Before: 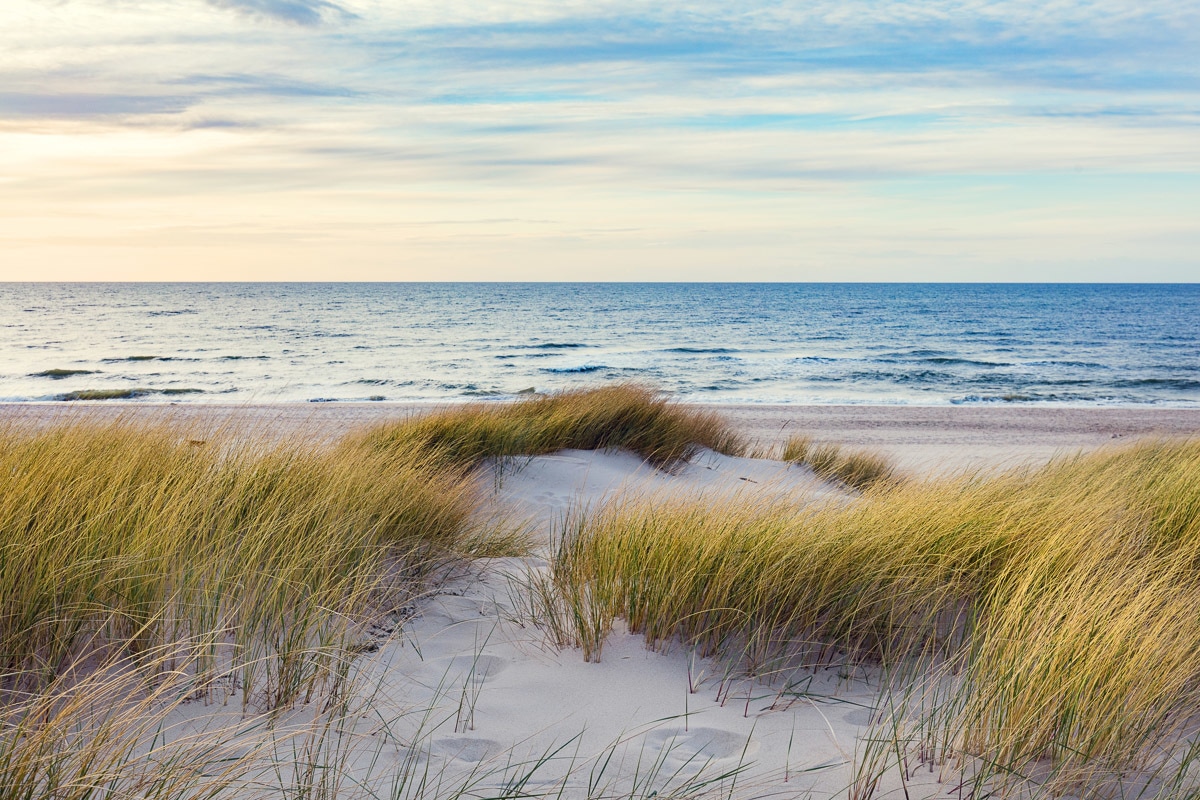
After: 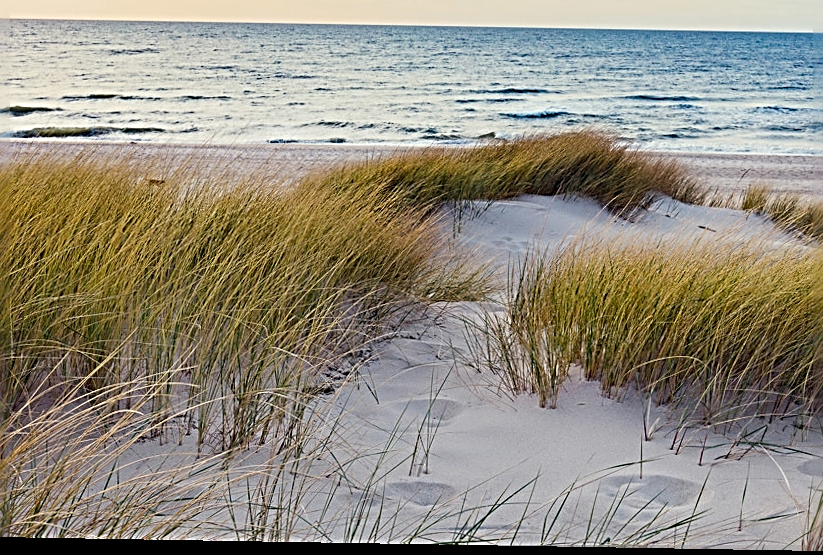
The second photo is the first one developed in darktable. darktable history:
crop and rotate: angle -0.972°, left 3.886%, top 32.231%, right 28.278%
color zones: curves: ch0 [(0, 0.425) (0.143, 0.422) (0.286, 0.42) (0.429, 0.419) (0.571, 0.419) (0.714, 0.42) (0.857, 0.422) (1, 0.425)]
sharpen: radius 3.705, amount 0.926
